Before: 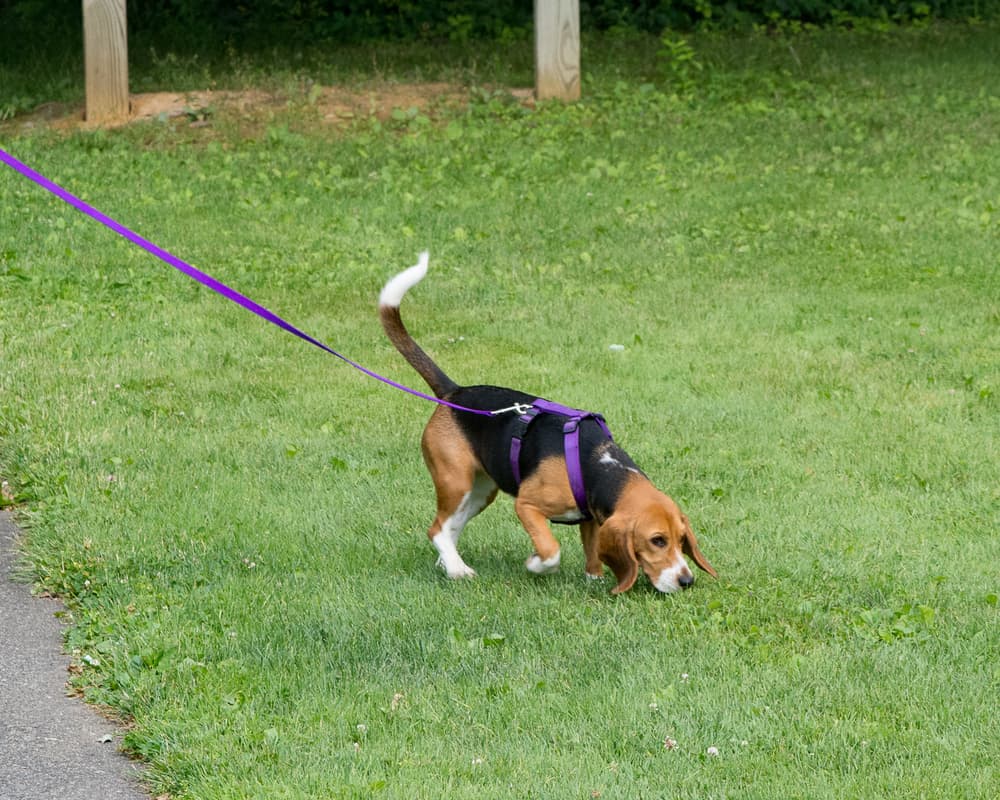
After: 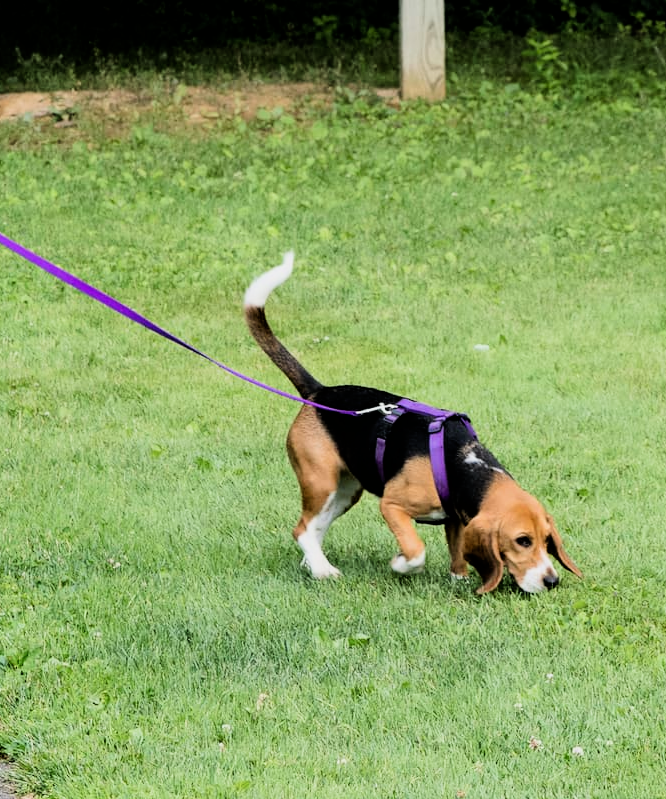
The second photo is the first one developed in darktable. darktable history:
exposure: exposure 0.197 EV, compensate highlight preservation false
filmic rgb: black relative exposure -5 EV, hardness 2.88, contrast 1.5
crop and rotate: left 13.537%, right 19.796%
